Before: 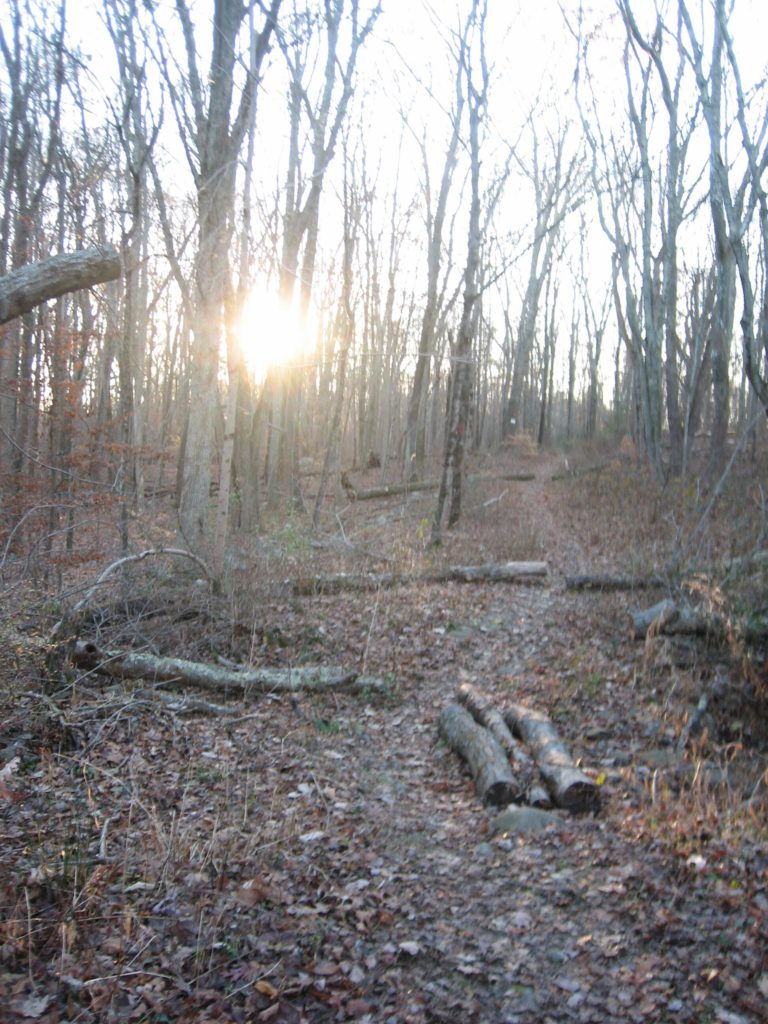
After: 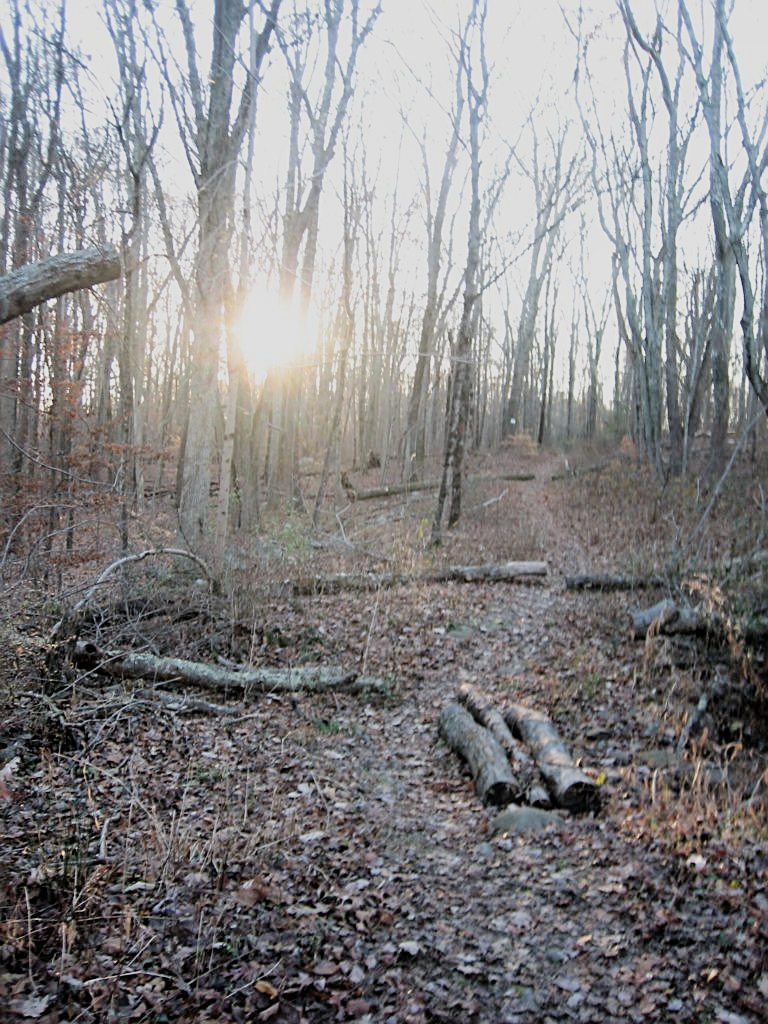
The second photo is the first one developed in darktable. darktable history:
filmic rgb: black relative exposure -5 EV, hardness 2.88, contrast 1.2, highlights saturation mix -30%
sharpen: on, module defaults
shadows and highlights: shadows 20.55, highlights -20.99, soften with gaussian
